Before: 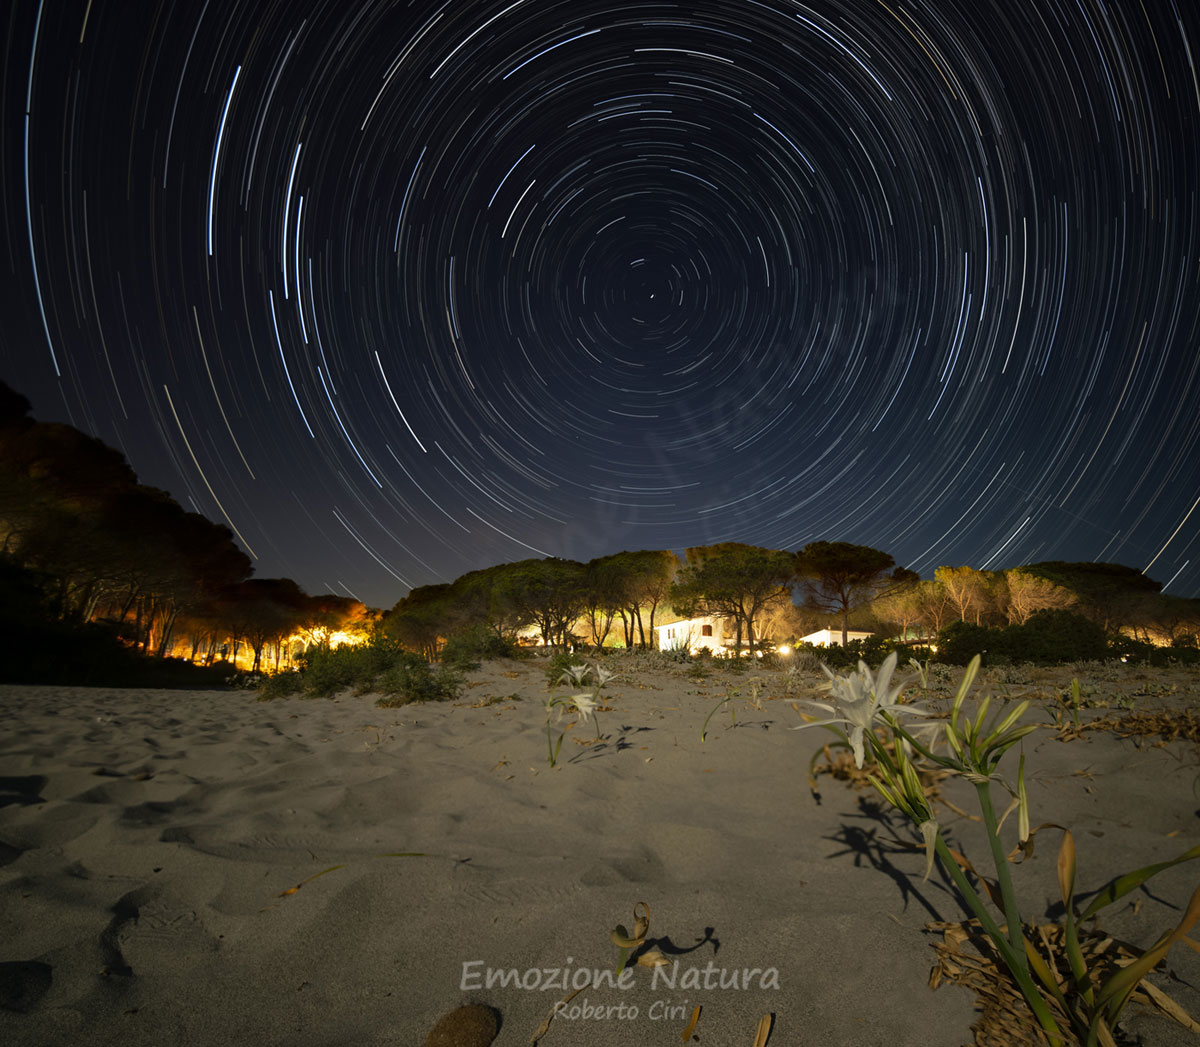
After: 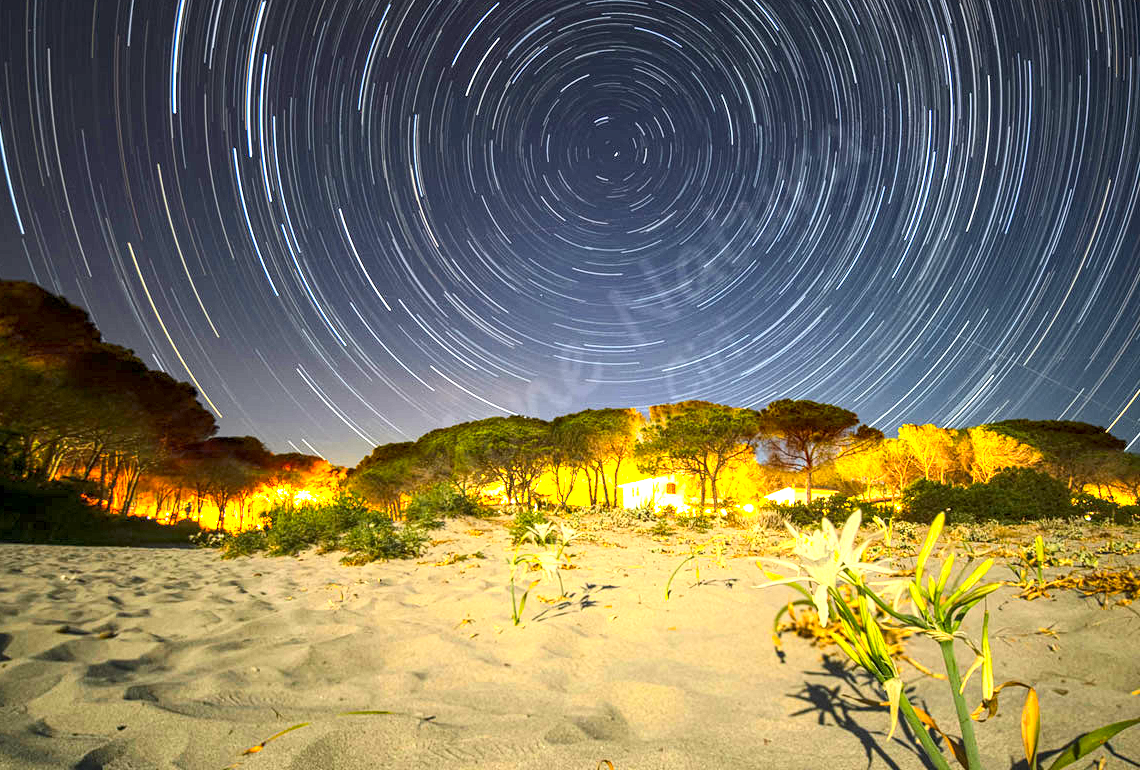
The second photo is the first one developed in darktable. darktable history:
crop and rotate: left 3.006%, top 13.652%, right 1.957%, bottom 12.79%
exposure: exposure 2.058 EV, compensate highlight preservation false
contrast brightness saturation: contrast 0.2, brightness 0.164, saturation 0.219
contrast equalizer: octaves 7, y [[0.5, 0.5, 0.5, 0.512, 0.552, 0.62], [0.5 ×6], [0.5 ×4, 0.504, 0.553], [0 ×6], [0 ×6]]
color zones: curves: ch0 [(0.224, 0.526) (0.75, 0.5)]; ch1 [(0.055, 0.526) (0.224, 0.761) (0.377, 0.526) (0.75, 0.5)]
local contrast: on, module defaults
